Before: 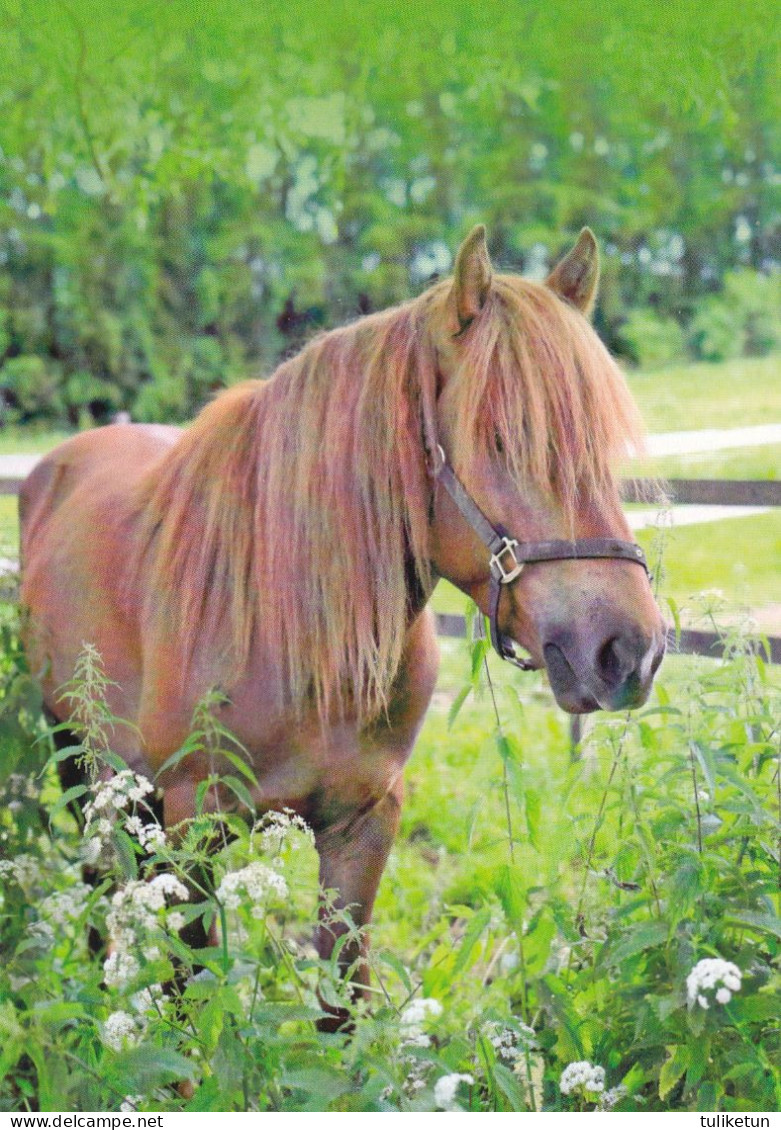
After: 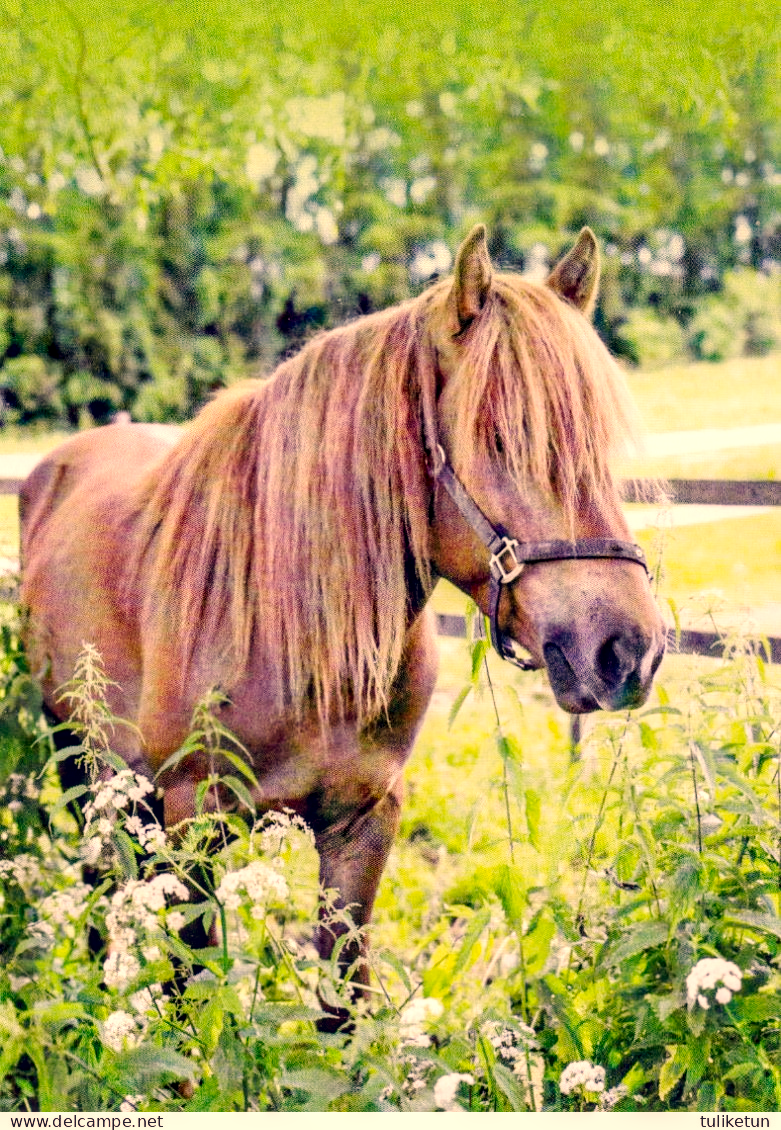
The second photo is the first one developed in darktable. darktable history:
local contrast: highlights 24%, detail 150%
exposure: exposure -0.041 EV, compensate highlight preservation false
color correction: highlights a* 20.22, highlights b* 27.36, shadows a* 3.46, shadows b* -17.77, saturation 0.742
base curve: curves: ch0 [(0, 0) (0.036, 0.025) (0.121, 0.166) (0.206, 0.329) (0.605, 0.79) (1, 1)], exposure shift 0.01, preserve colors none
contrast brightness saturation: contrast 0.119, brightness -0.124, saturation 0.199
